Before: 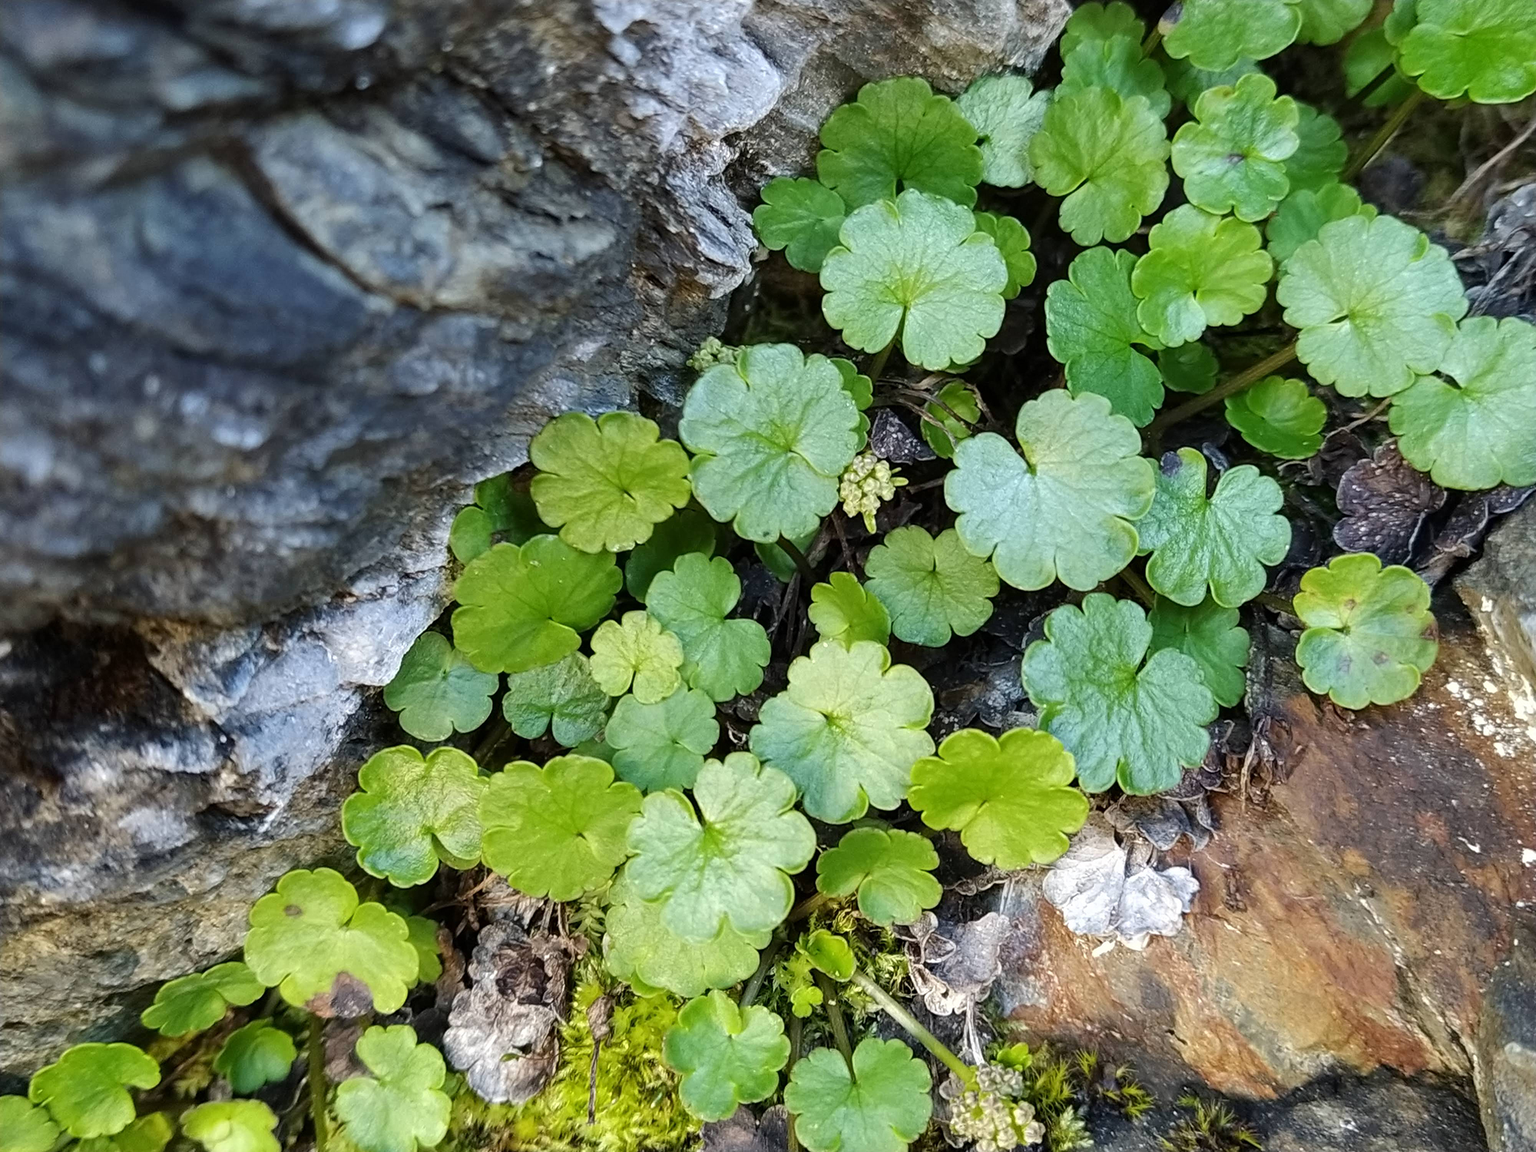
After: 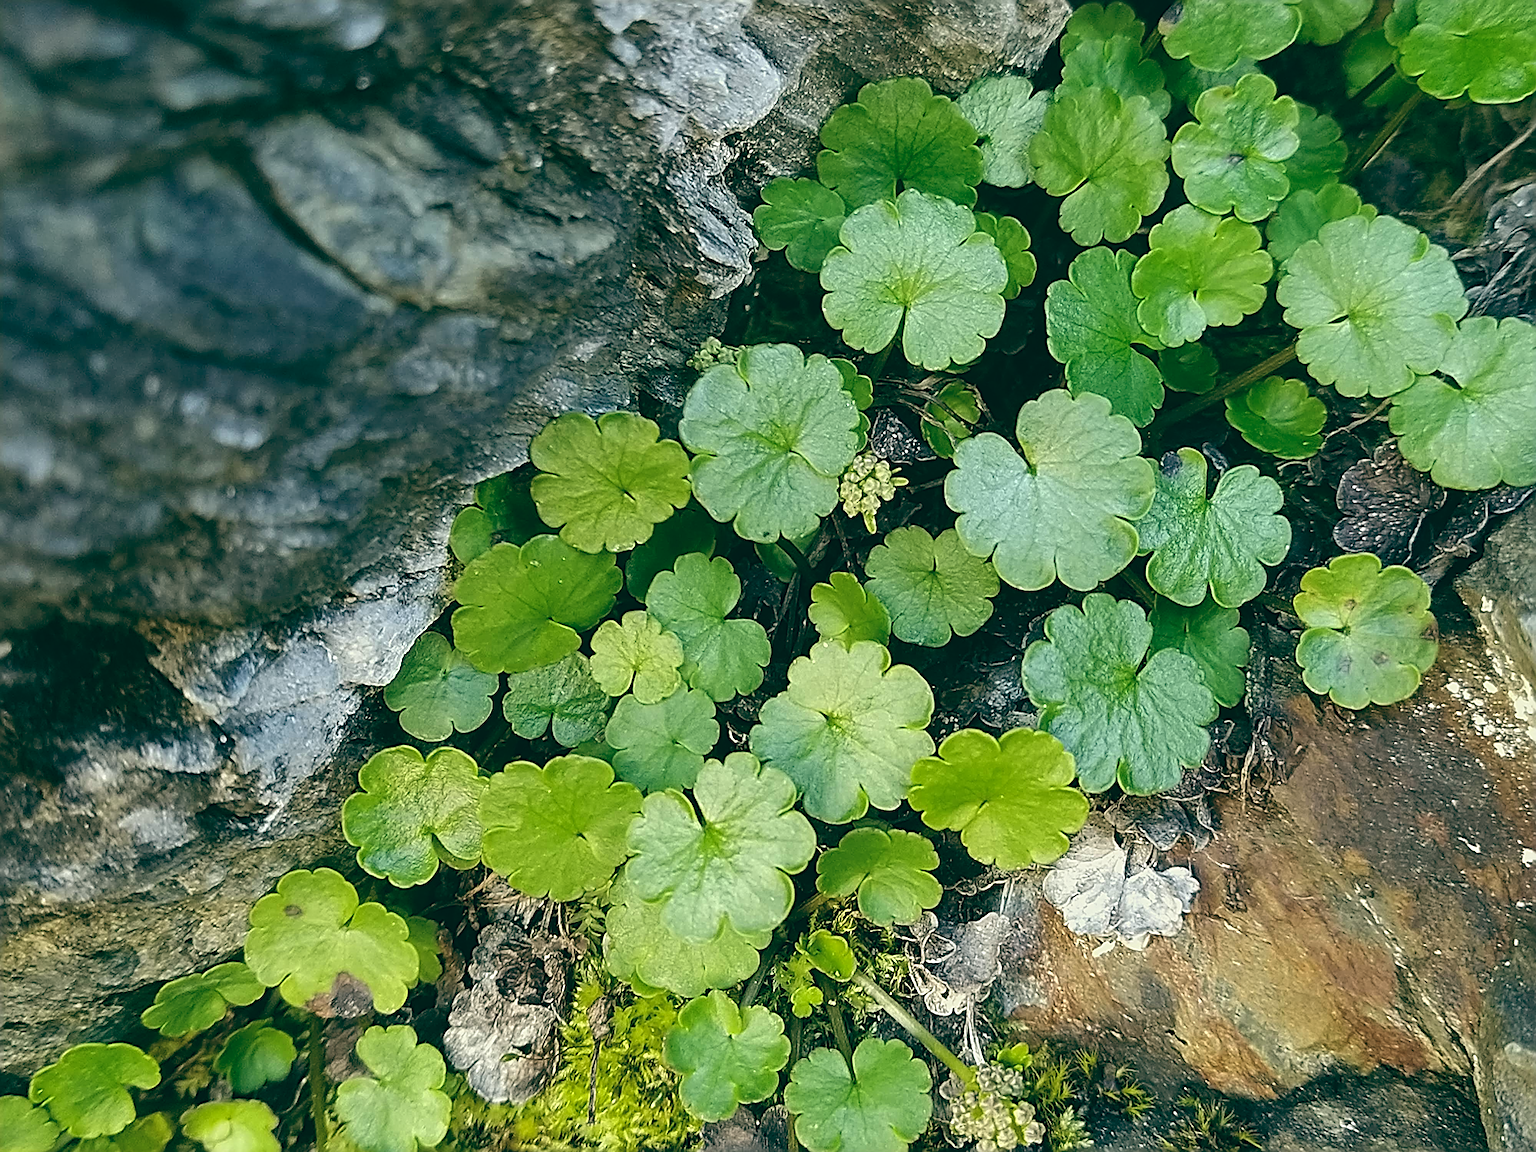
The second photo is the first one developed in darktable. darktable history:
sharpen: radius 1.685, amount 1.294
color correction: saturation 0.98
color balance: lift [1.005, 0.99, 1.007, 1.01], gamma [1, 1.034, 1.032, 0.966], gain [0.873, 1.055, 1.067, 0.933]
